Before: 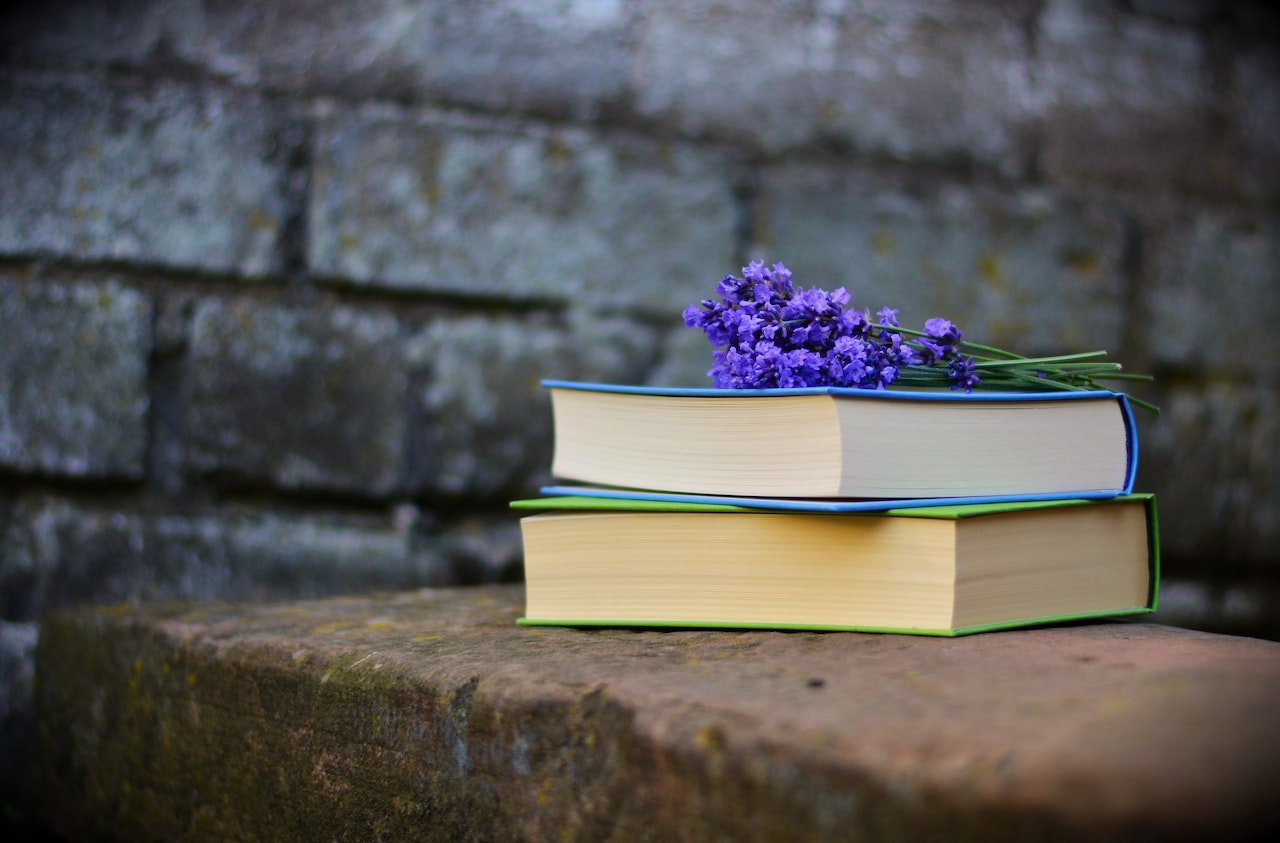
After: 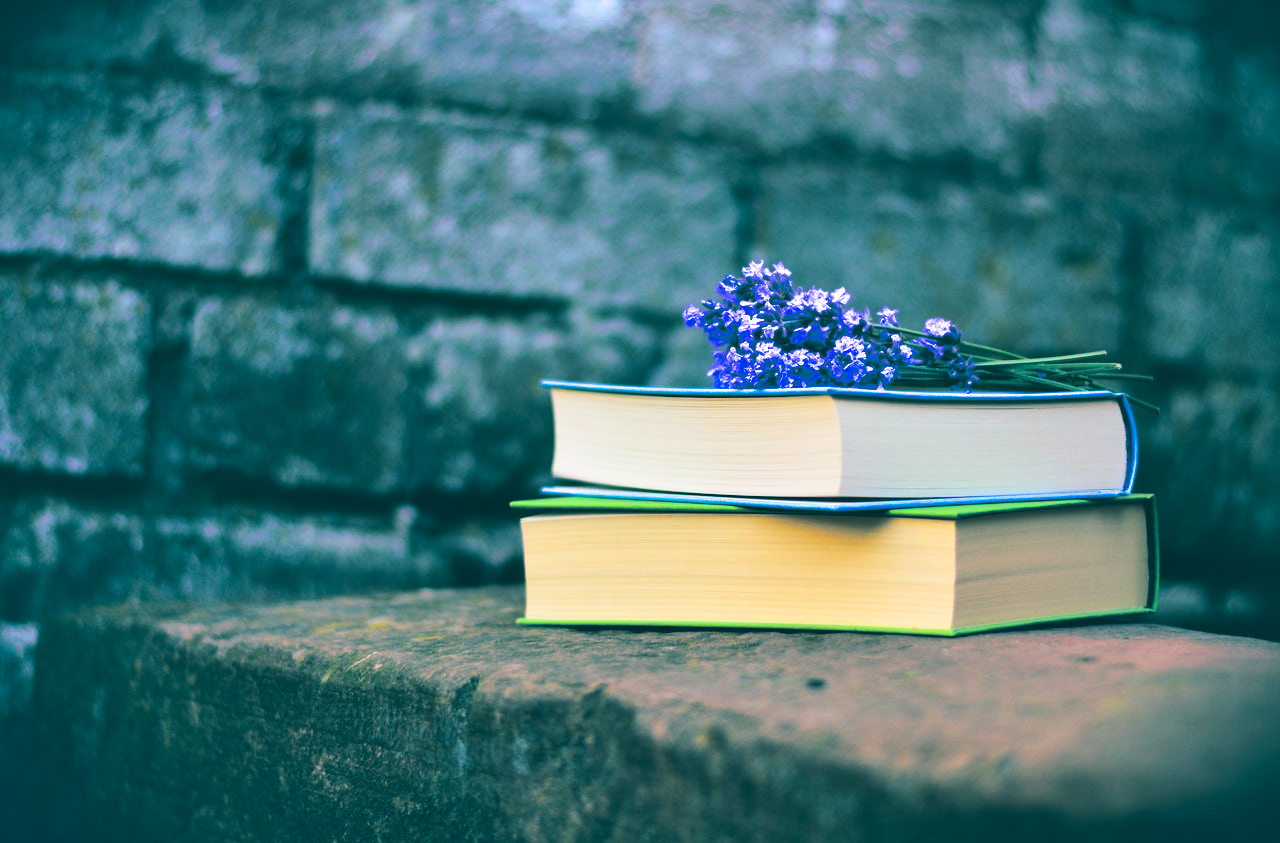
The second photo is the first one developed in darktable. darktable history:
contrast brightness saturation: contrast 0.2, brightness 0.16, saturation 0.22
split-toning: shadows › hue 183.6°, shadows › saturation 0.52, highlights › hue 0°, highlights › saturation 0
shadows and highlights: soften with gaussian
color balance: lift [1.016, 0.983, 1, 1.017], gamma [0.958, 1, 1, 1], gain [0.981, 1.007, 0.993, 1.002], input saturation 118.26%, contrast 13.43%, contrast fulcrum 21.62%, output saturation 82.76%
